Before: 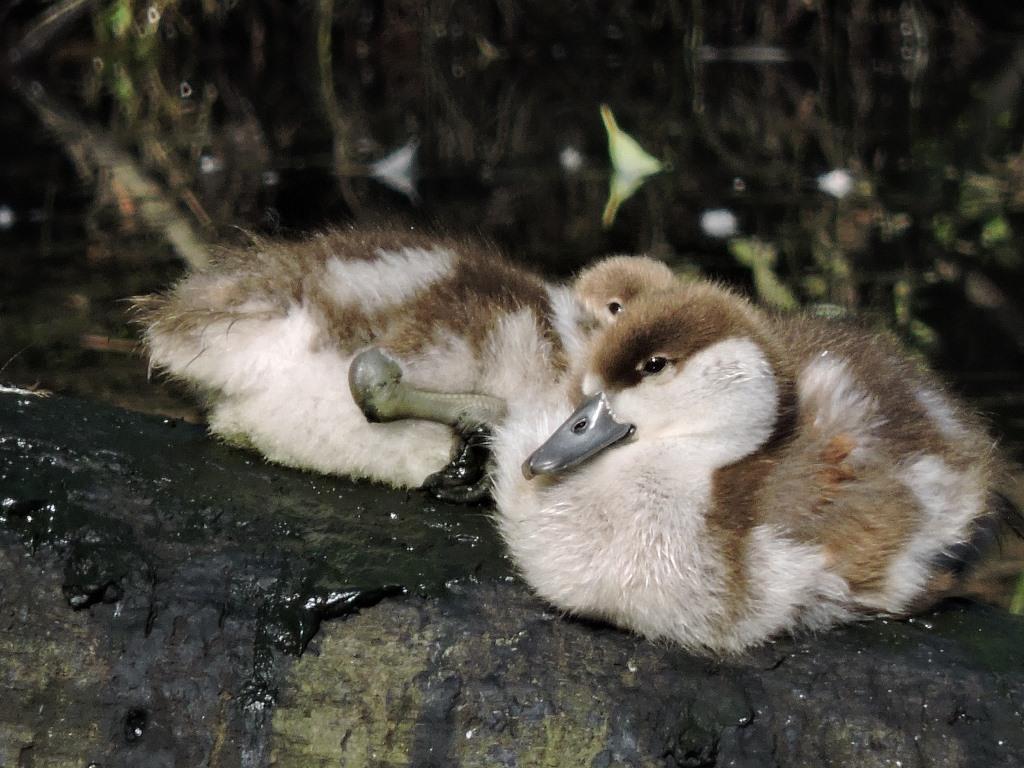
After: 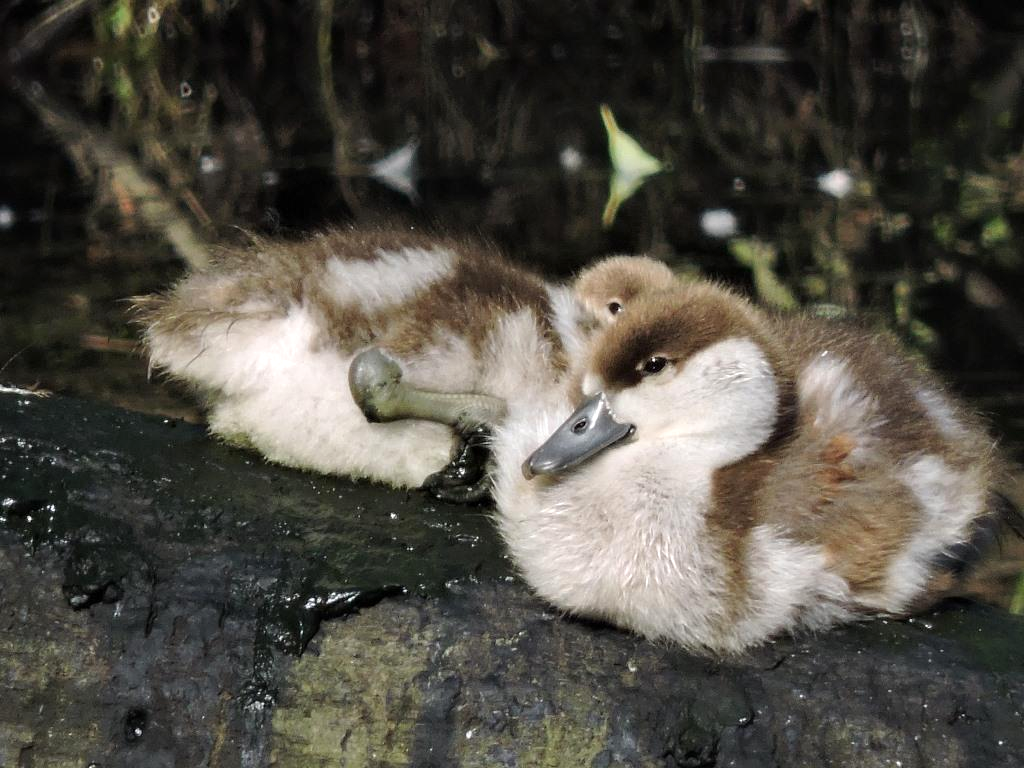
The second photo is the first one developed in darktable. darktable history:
exposure: exposure 0.206 EV, compensate exposure bias true, compensate highlight preservation false
